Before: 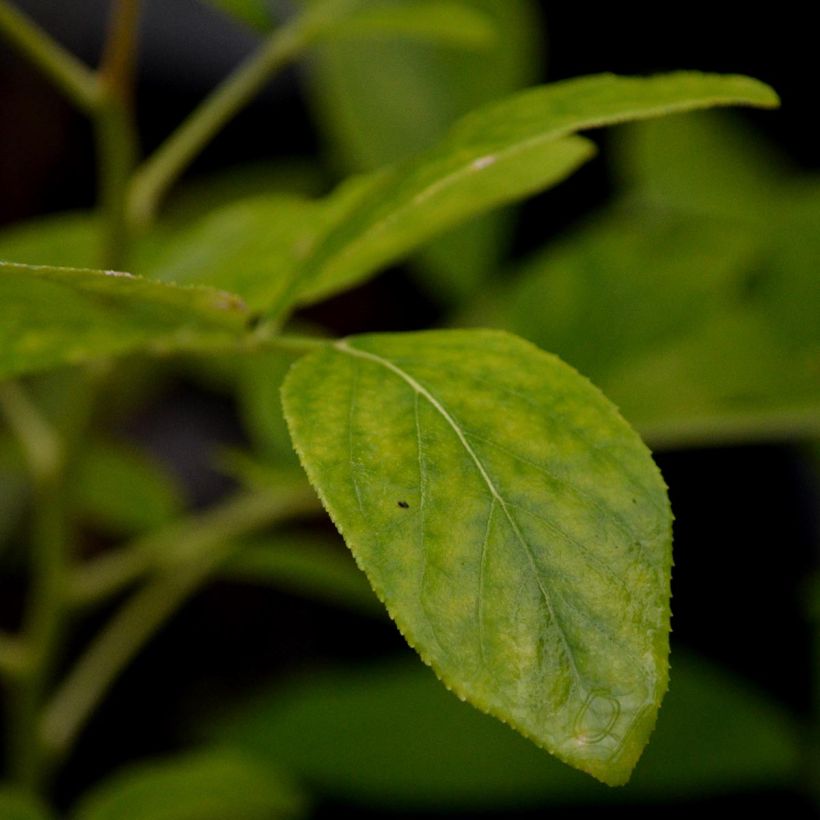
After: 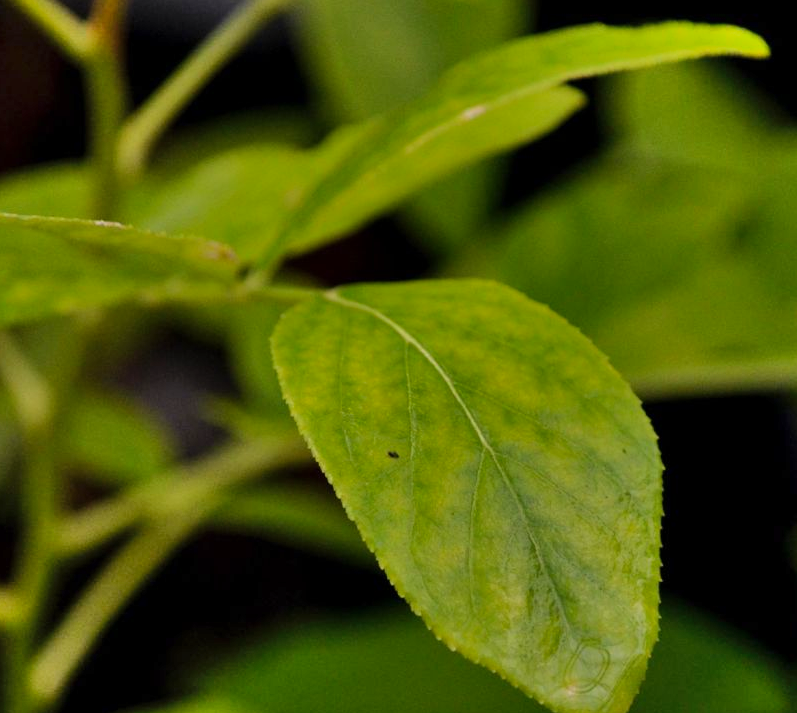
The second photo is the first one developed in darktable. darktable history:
shadows and highlights: shadows 59.93, soften with gaussian
crop: left 1.292%, top 6.127%, right 1.443%, bottom 6.884%
color correction: highlights a* 0.82, highlights b* 2.76, saturation 1.09
exposure: compensate exposure bias true, compensate highlight preservation false
